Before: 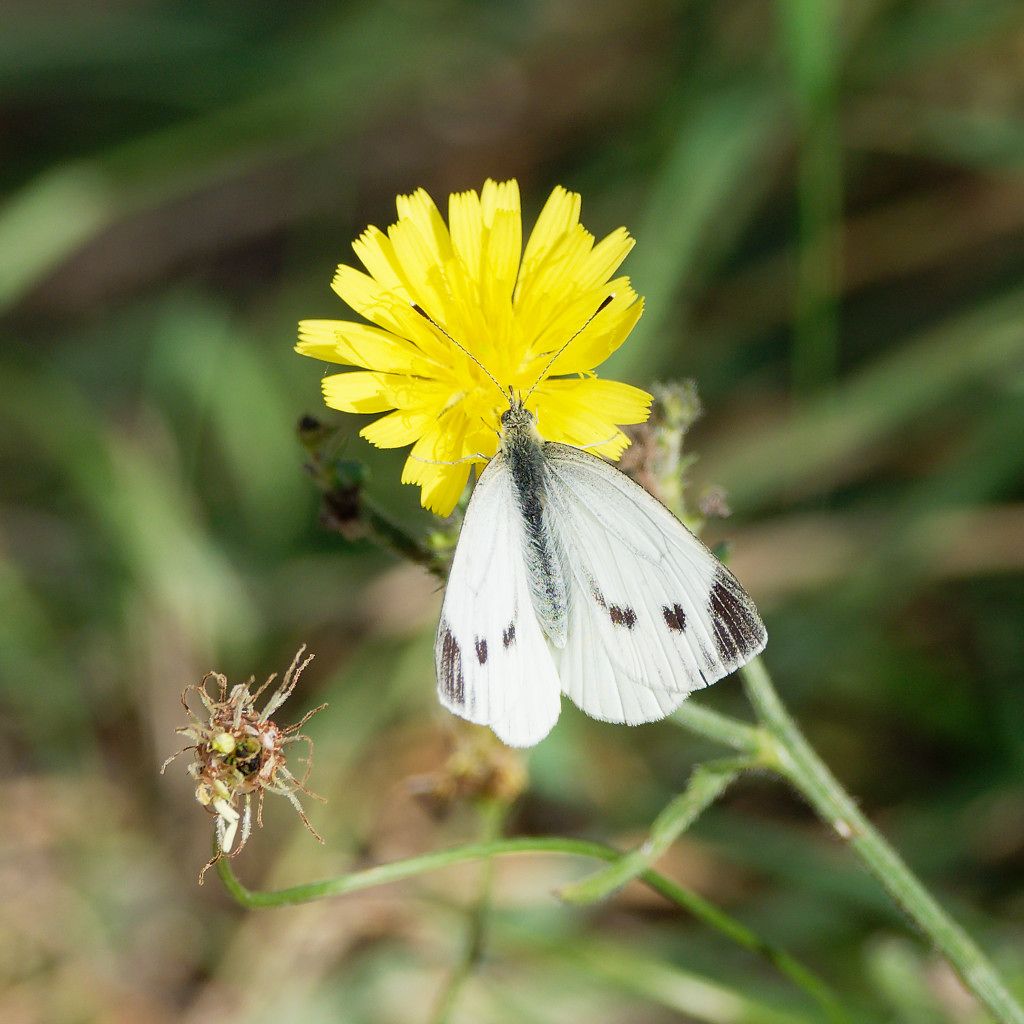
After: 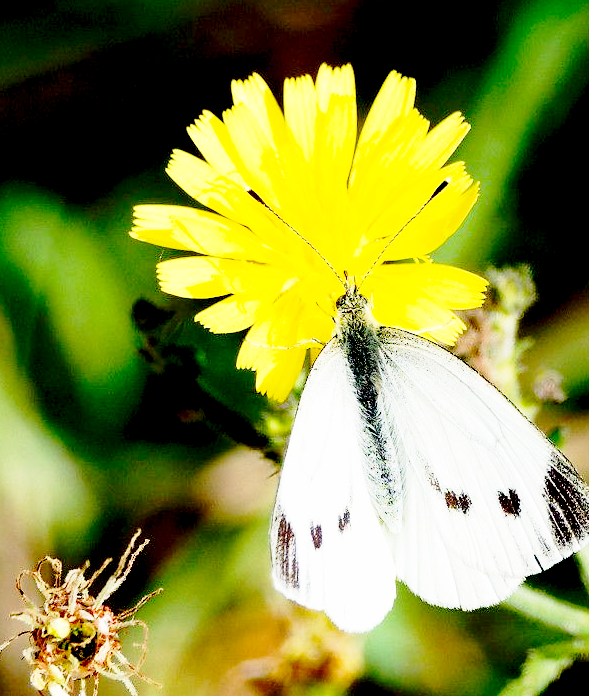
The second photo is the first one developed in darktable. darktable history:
exposure: black level correction 0.055, exposure -0.031 EV, compensate highlight preservation false
base curve: curves: ch0 [(0, 0) (0.028, 0.03) (0.105, 0.232) (0.387, 0.748) (0.754, 0.968) (1, 1)], preserve colors none
crop: left 16.199%, top 11.236%, right 26.235%, bottom 20.716%
